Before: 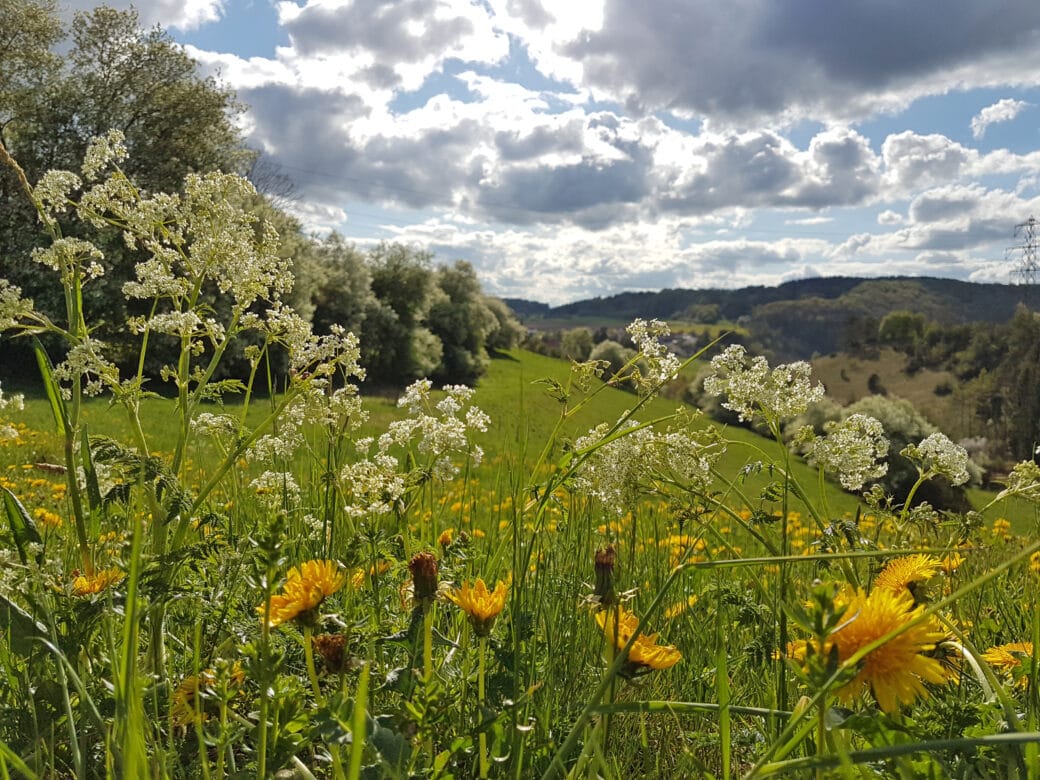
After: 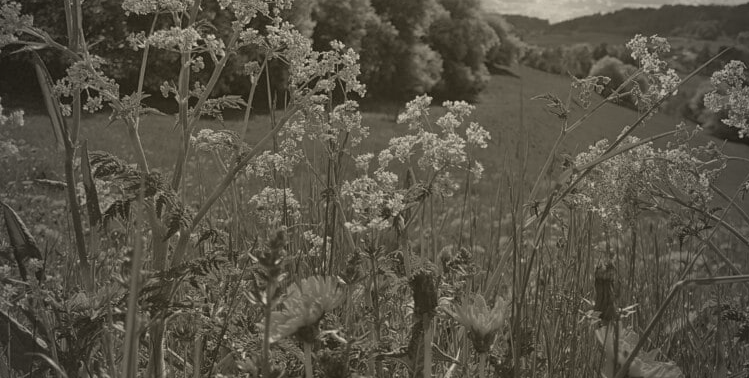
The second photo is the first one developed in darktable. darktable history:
color correction: highlights a* 11.96, highlights b* 11.58
exposure: black level correction 0, exposure 0.7 EV, compensate exposure bias true, compensate highlight preservation false
white balance: red 0.948, green 1.02, blue 1.176
crop: top 36.498%, right 27.964%, bottom 14.995%
colorize: hue 41.44°, saturation 22%, source mix 60%, lightness 10.61%
color calibration: output gray [0.253, 0.26, 0.487, 0], gray › normalize channels true, illuminant same as pipeline (D50), adaptation XYZ, x 0.346, y 0.359, gamut compression 0
vignetting: fall-off start 97%, fall-off radius 100%, width/height ratio 0.609, unbound false
shadows and highlights: radius 337.17, shadows 29.01, soften with gaussian
